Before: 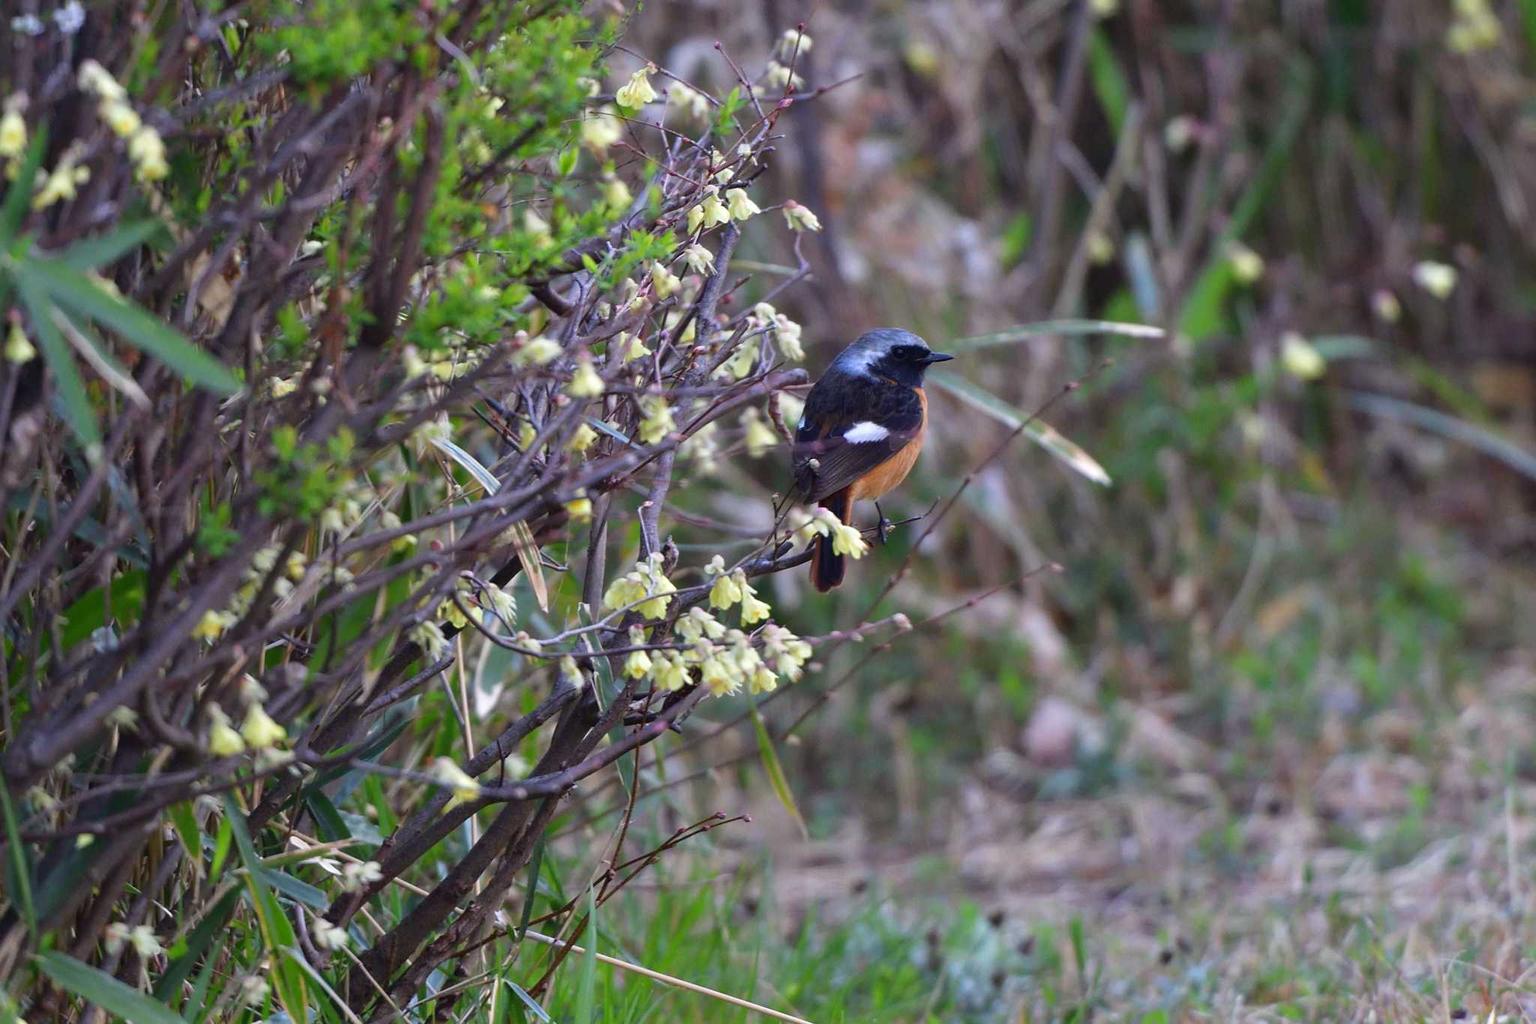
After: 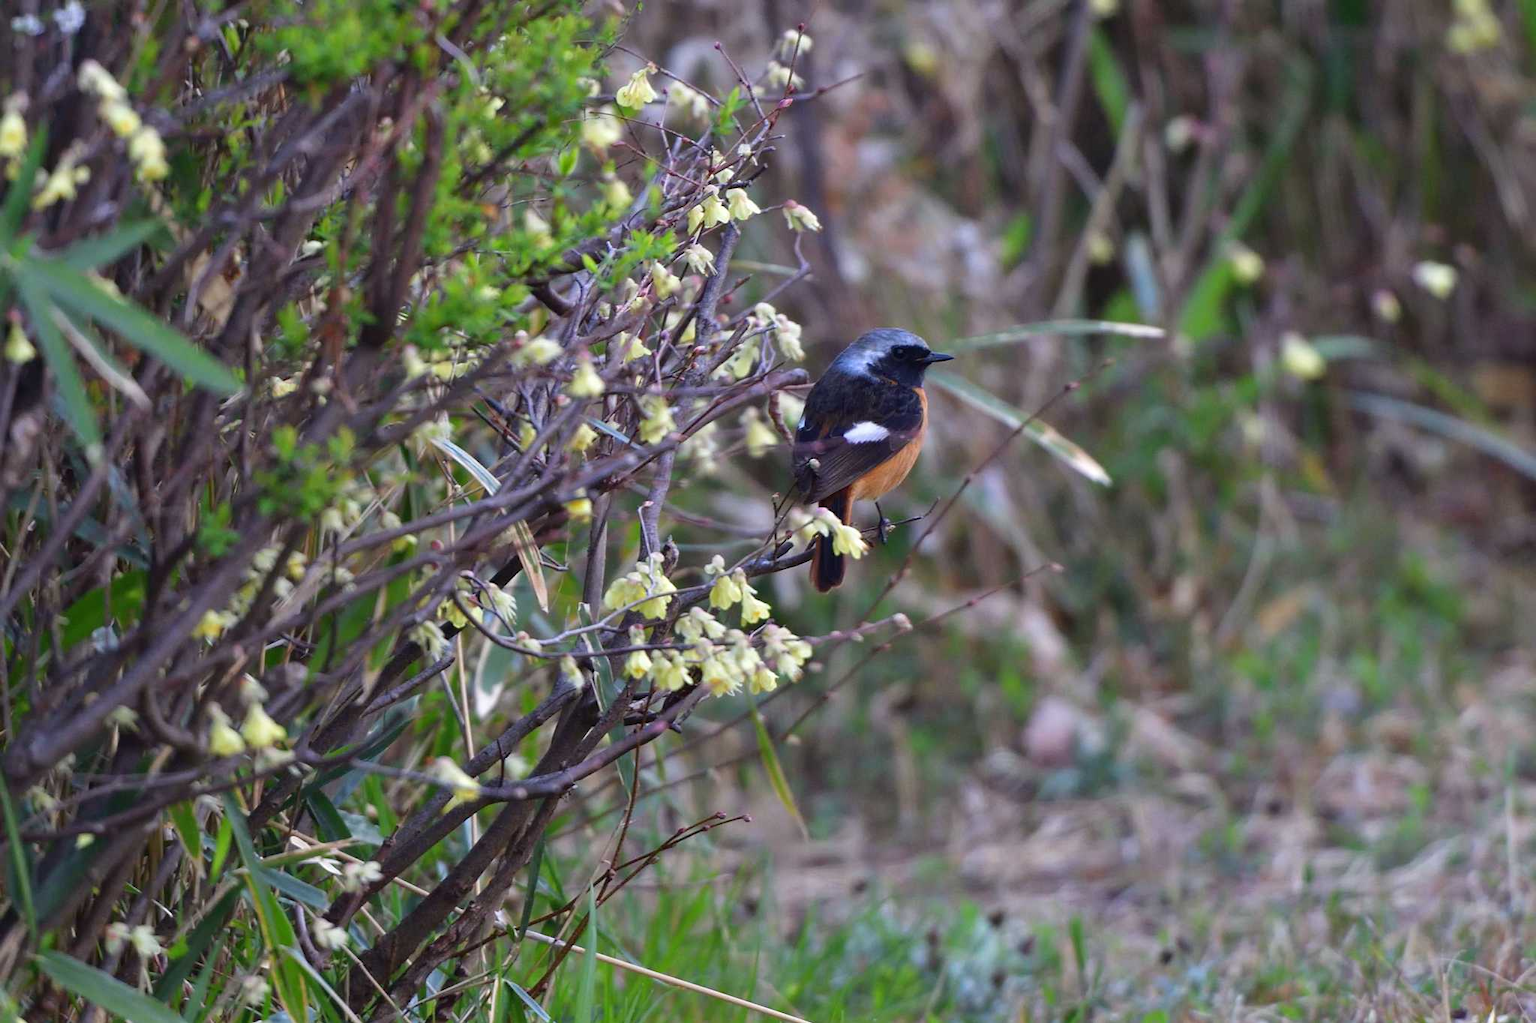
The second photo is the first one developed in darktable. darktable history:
shadows and highlights: shadows 20.95, highlights -80.96, soften with gaussian
